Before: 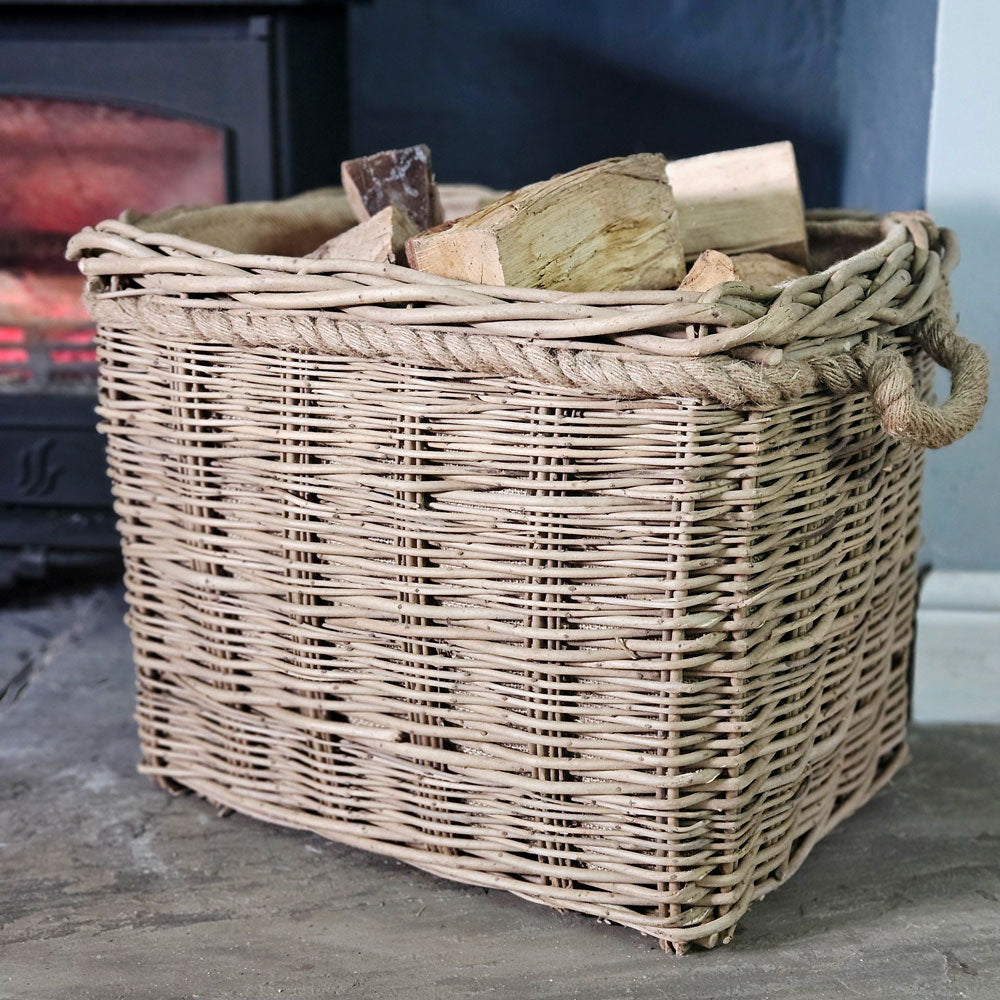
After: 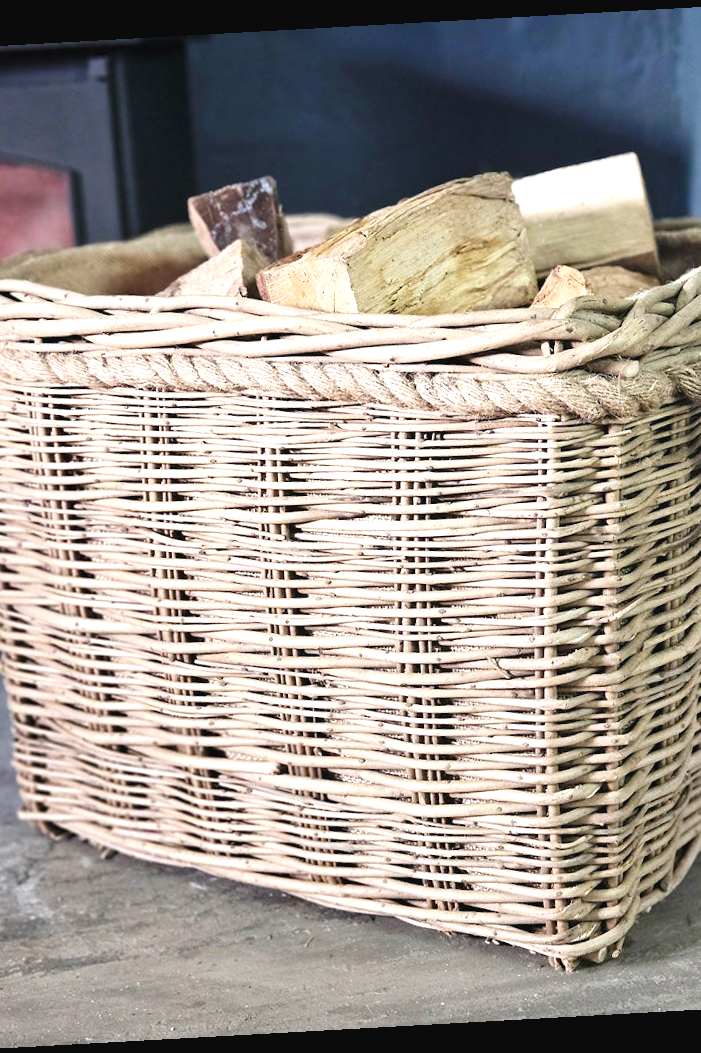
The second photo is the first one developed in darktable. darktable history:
exposure: black level correction -0.002, exposure 0.708 EV, compensate exposure bias true, compensate highlight preservation false
crop: left 15.419%, right 17.914%
rotate and perspective: rotation -3.18°, automatic cropping off
